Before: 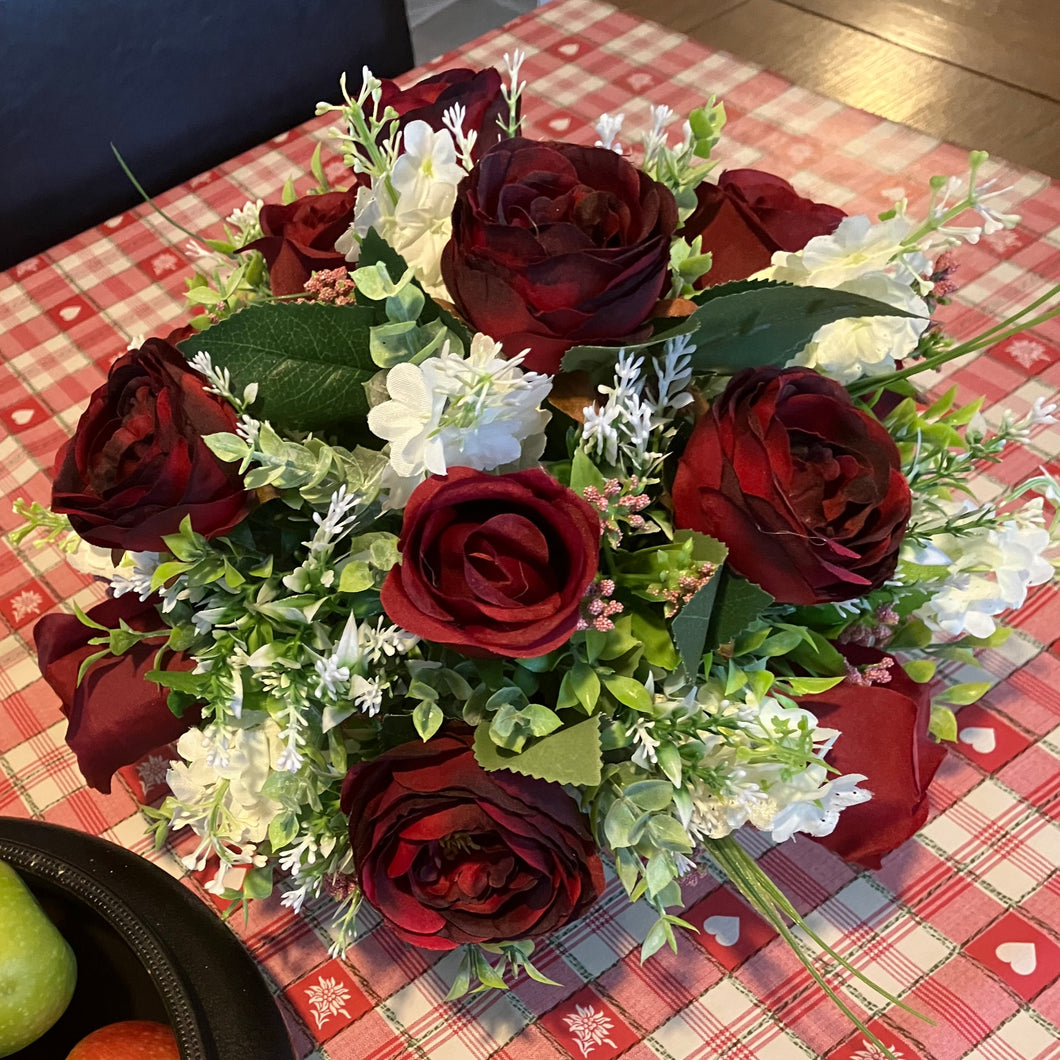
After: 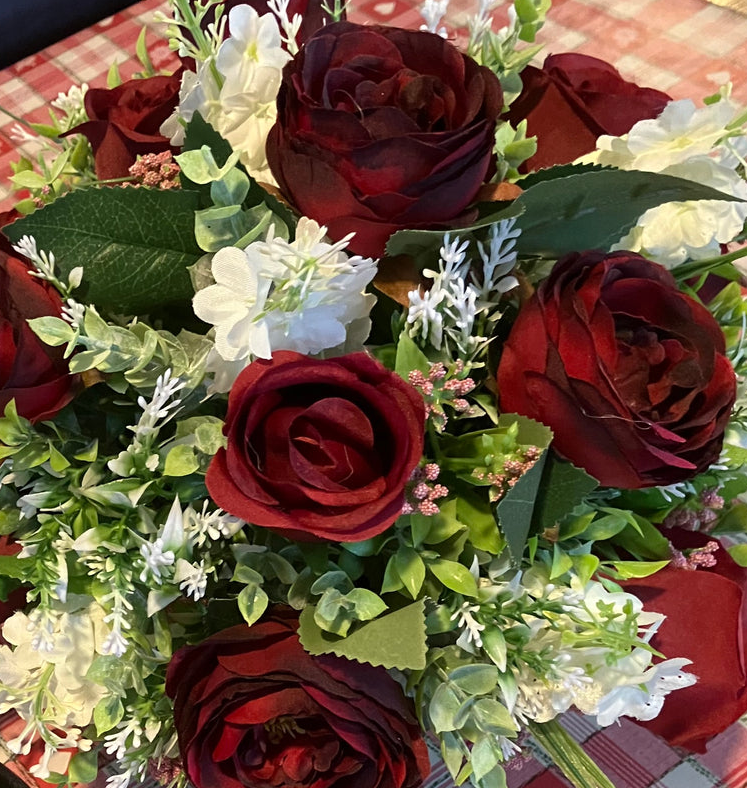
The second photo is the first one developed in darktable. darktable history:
tone equalizer: on, module defaults
crop and rotate: left 16.569%, top 10.973%, right 12.894%, bottom 14.632%
